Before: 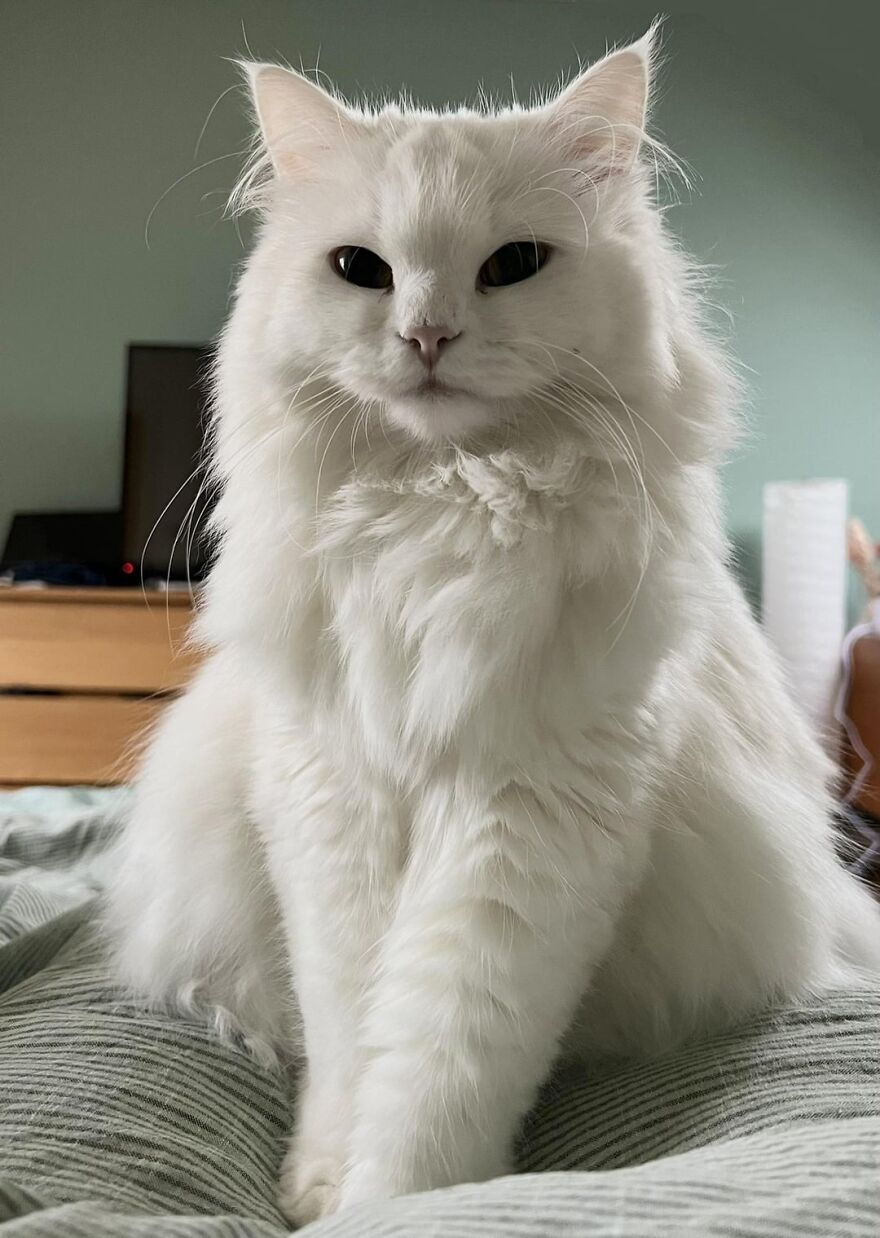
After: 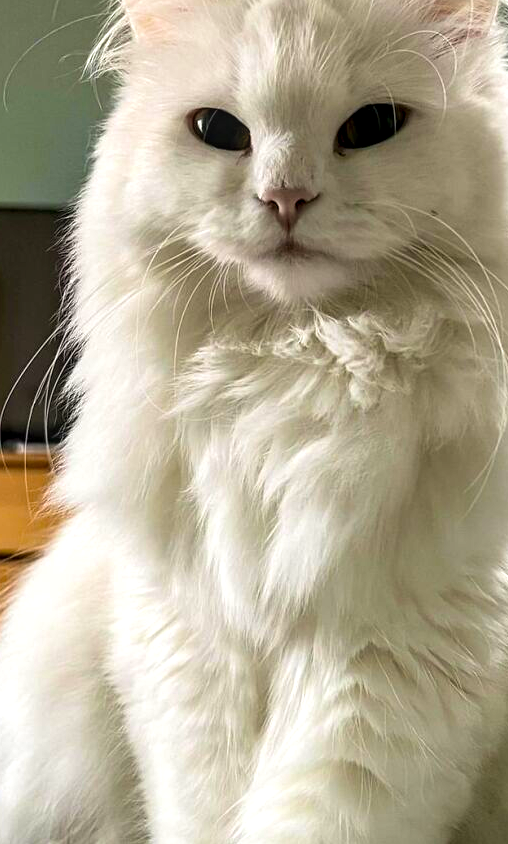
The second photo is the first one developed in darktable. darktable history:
velvia: strength 17%
color balance rgb: perceptual saturation grading › global saturation 36%, perceptual brilliance grading › global brilliance 10%, global vibrance 20%
local contrast: detail 130%
crop: left 16.202%, top 11.208%, right 26.045%, bottom 20.557%
